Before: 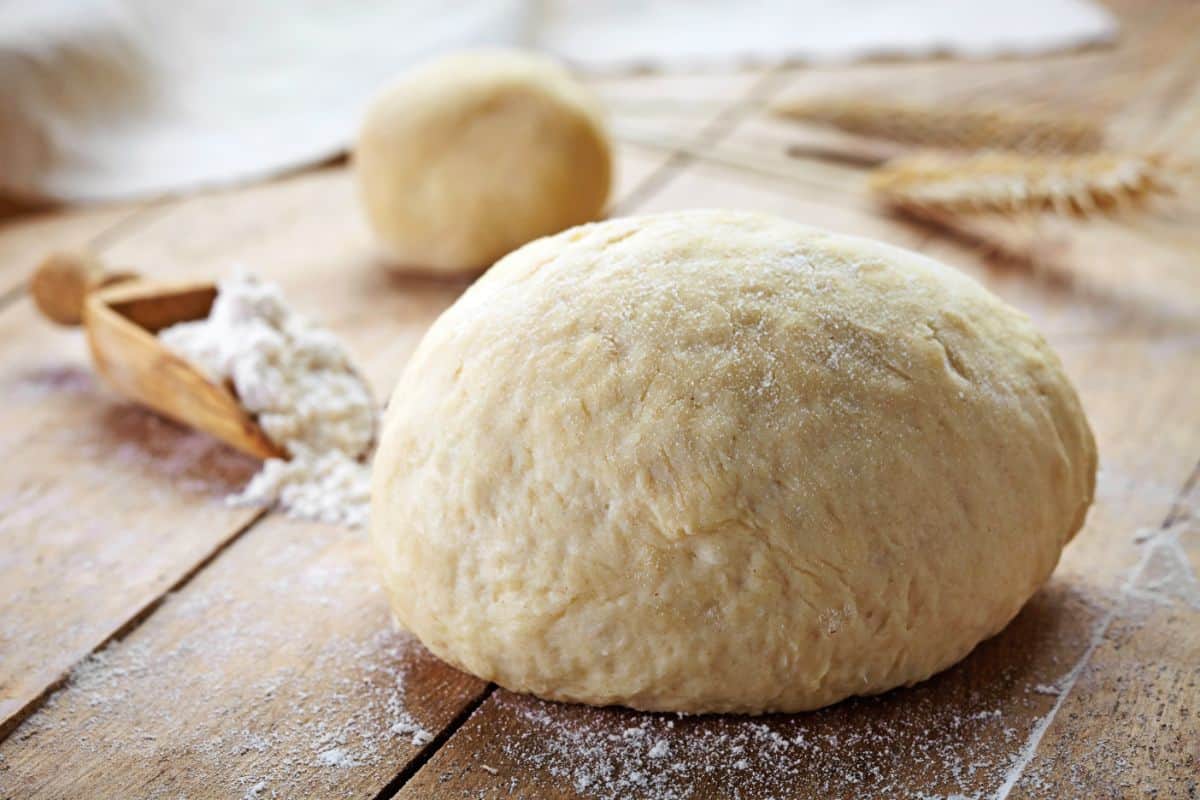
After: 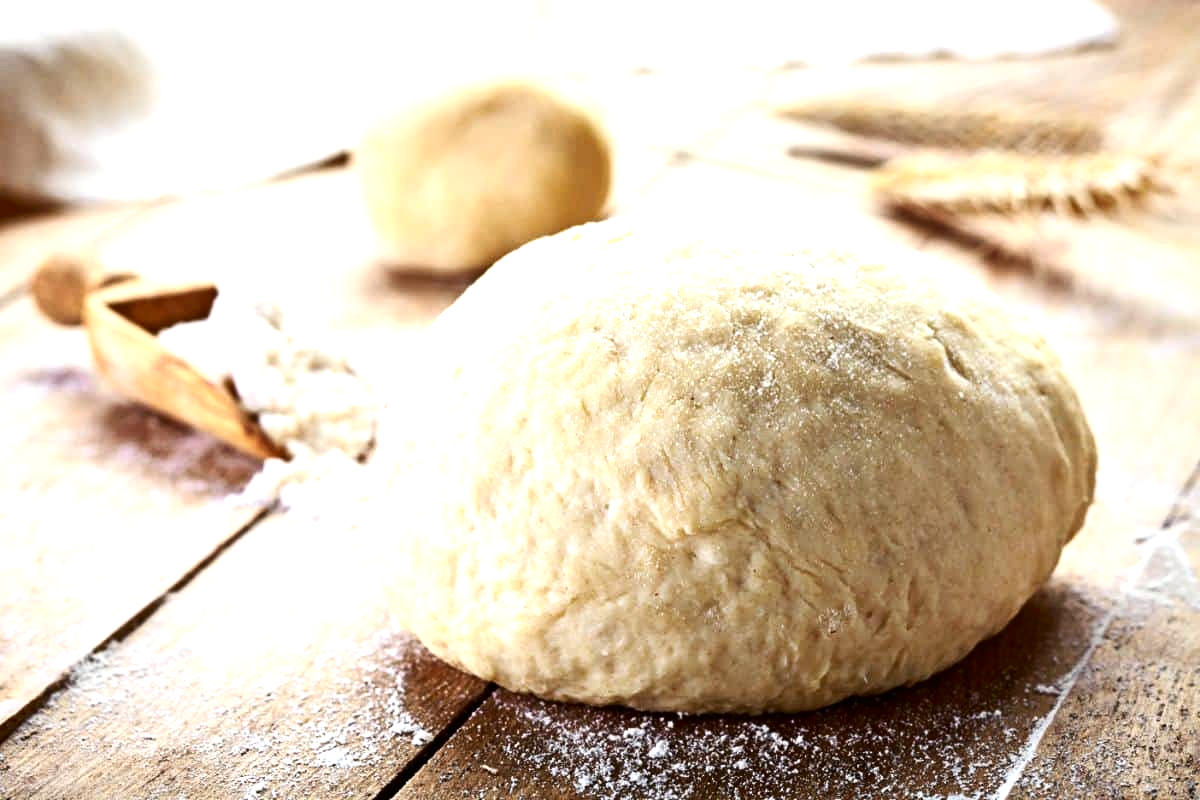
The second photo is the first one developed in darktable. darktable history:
contrast brightness saturation: contrast 0.28
exposure: compensate highlight preservation false
levels: levels [0, 0.43, 0.859]
